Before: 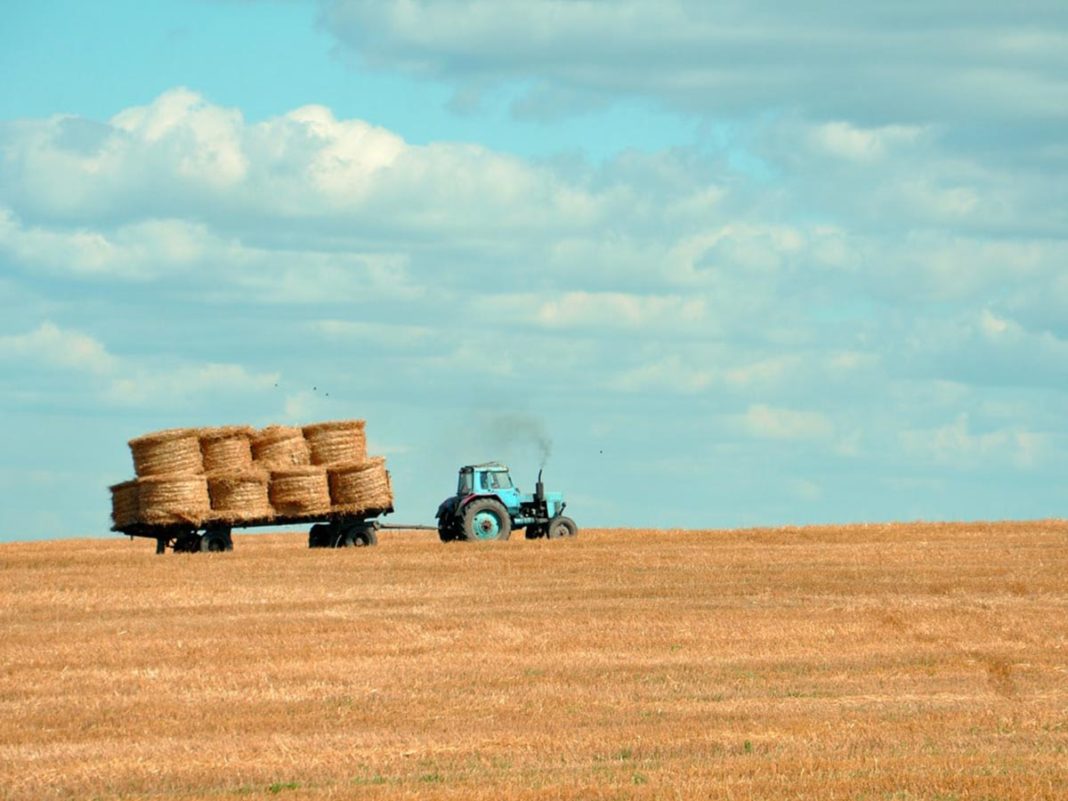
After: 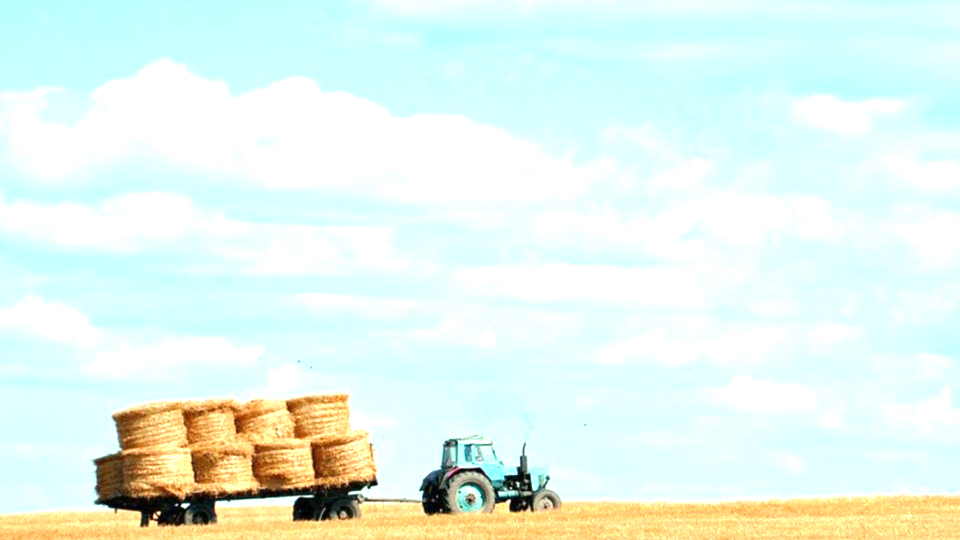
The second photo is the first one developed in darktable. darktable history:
crop: left 1.509%, top 3.452%, right 7.696%, bottom 28.452%
exposure: exposure 1.2 EV, compensate highlight preservation false
